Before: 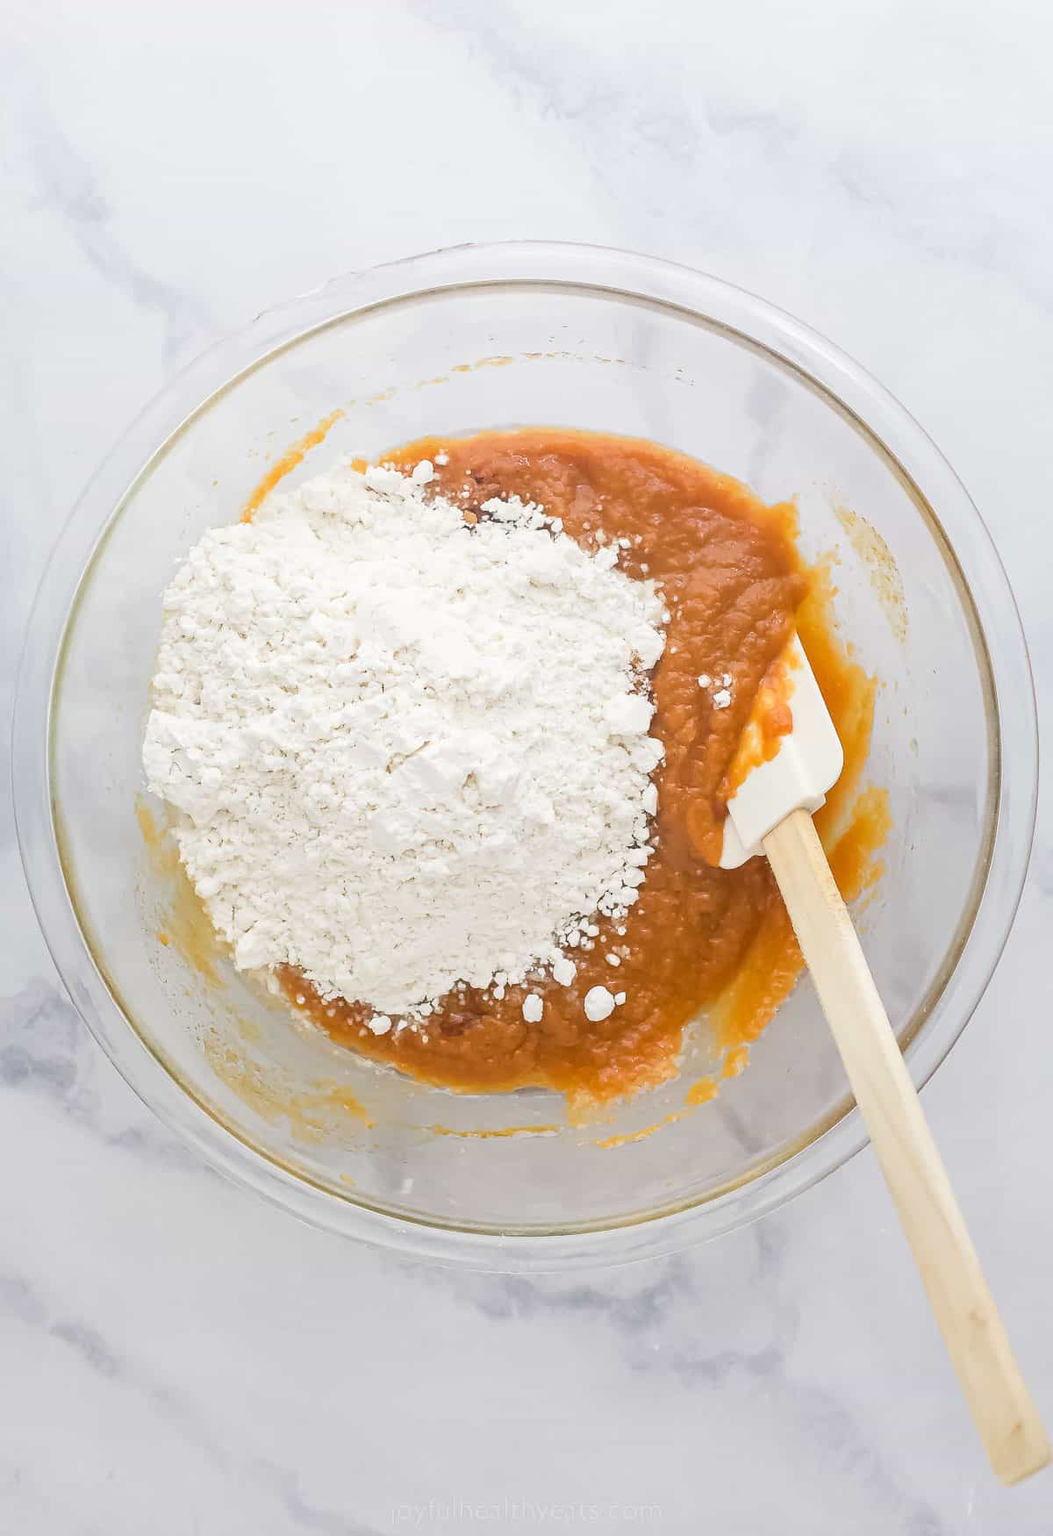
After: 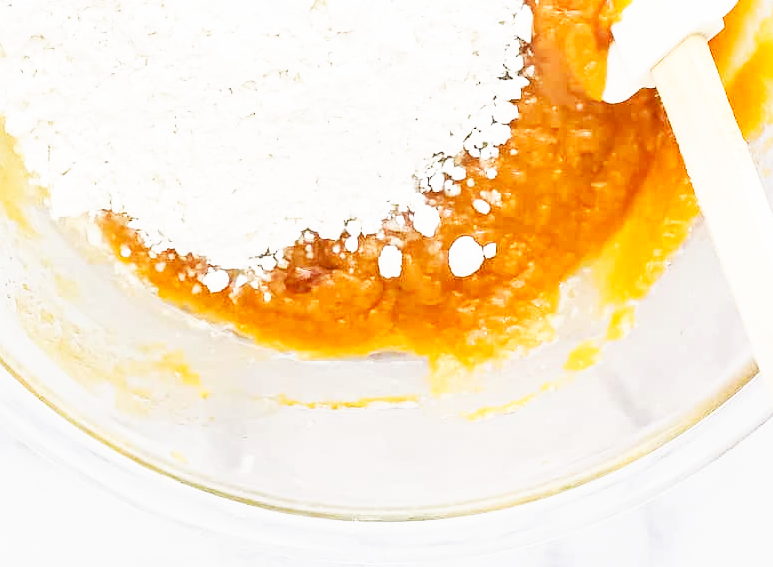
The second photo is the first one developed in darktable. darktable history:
crop: left 18.14%, top 50.724%, right 17.403%, bottom 16.836%
base curve: curves: ch0 [(0, 0) (0.007, 0.004) (0.027, 0.03) (0.046, 0.07) (0.207, 0.54) (0.442, 0.872) (0.673, 0.972) (1, 1)], preserve colors none
